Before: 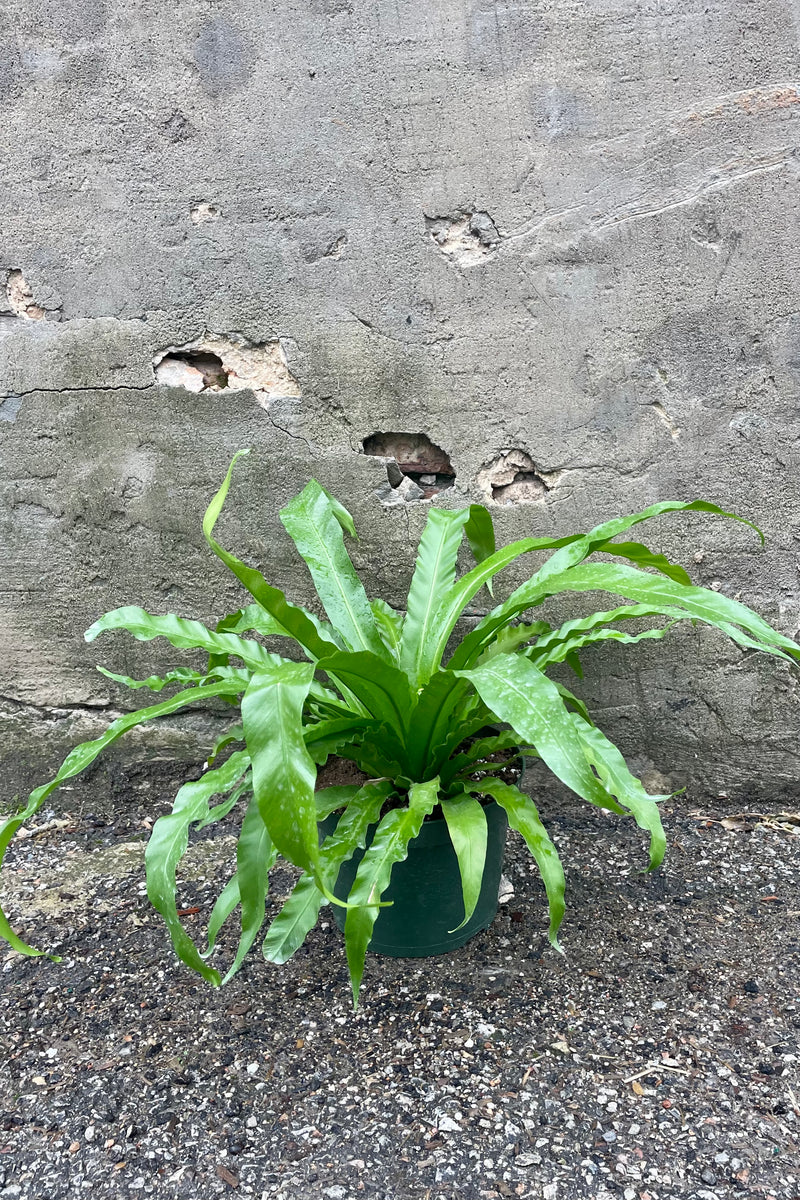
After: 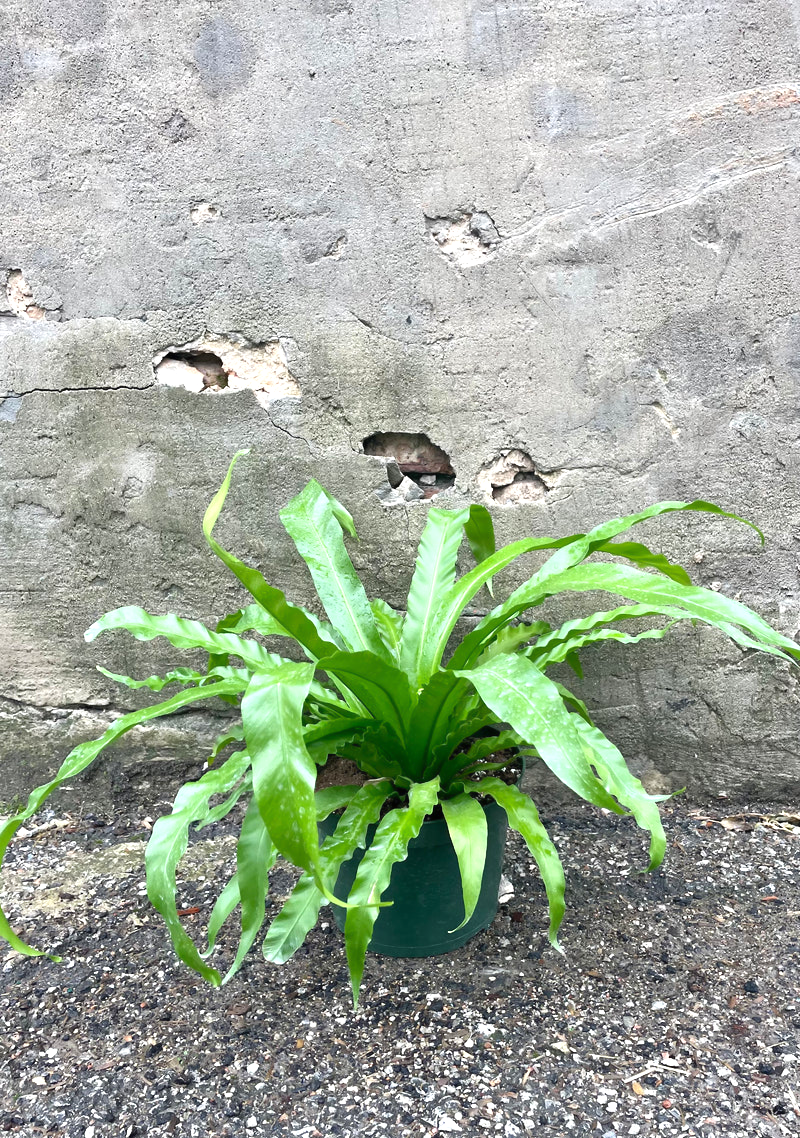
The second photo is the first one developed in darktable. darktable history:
exposure: black level correction 0, exposure 0.499 EV, compensate highlight preservation false
crop and rotate: top 0.004%, bottom 5.129%
contrast equalizer: y [[0.5 ×4, 0.467, 0.376], [0.5 ×6], [0.5 ×6], [0 ×6], [0 ×6]]
